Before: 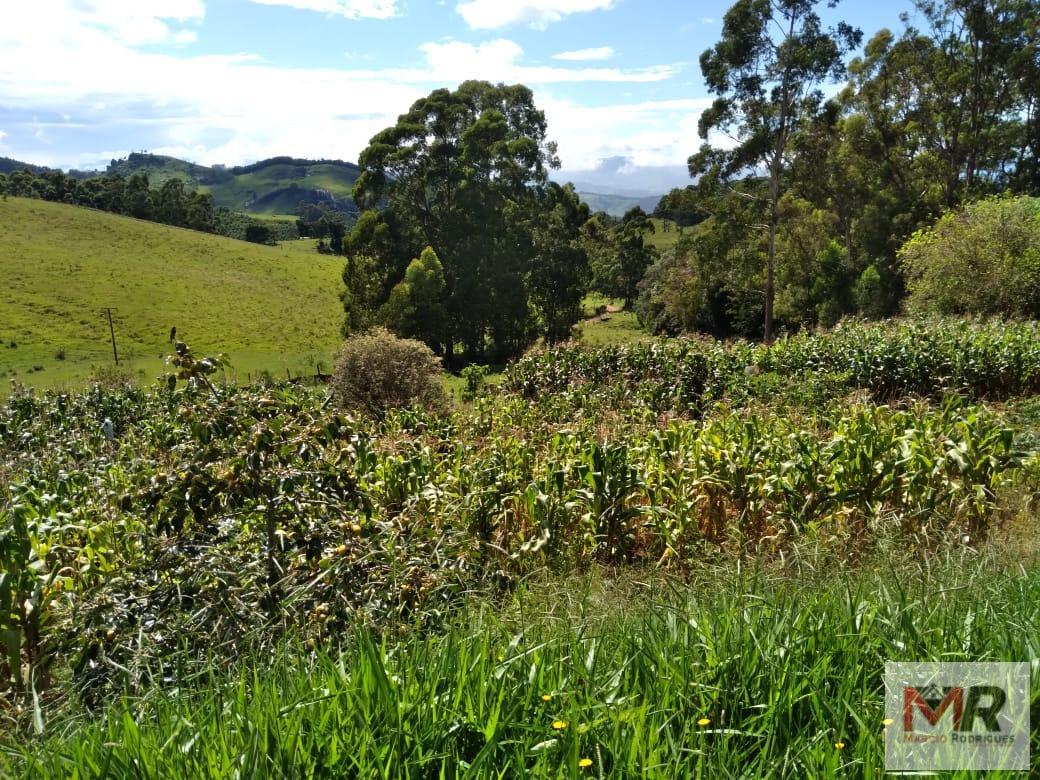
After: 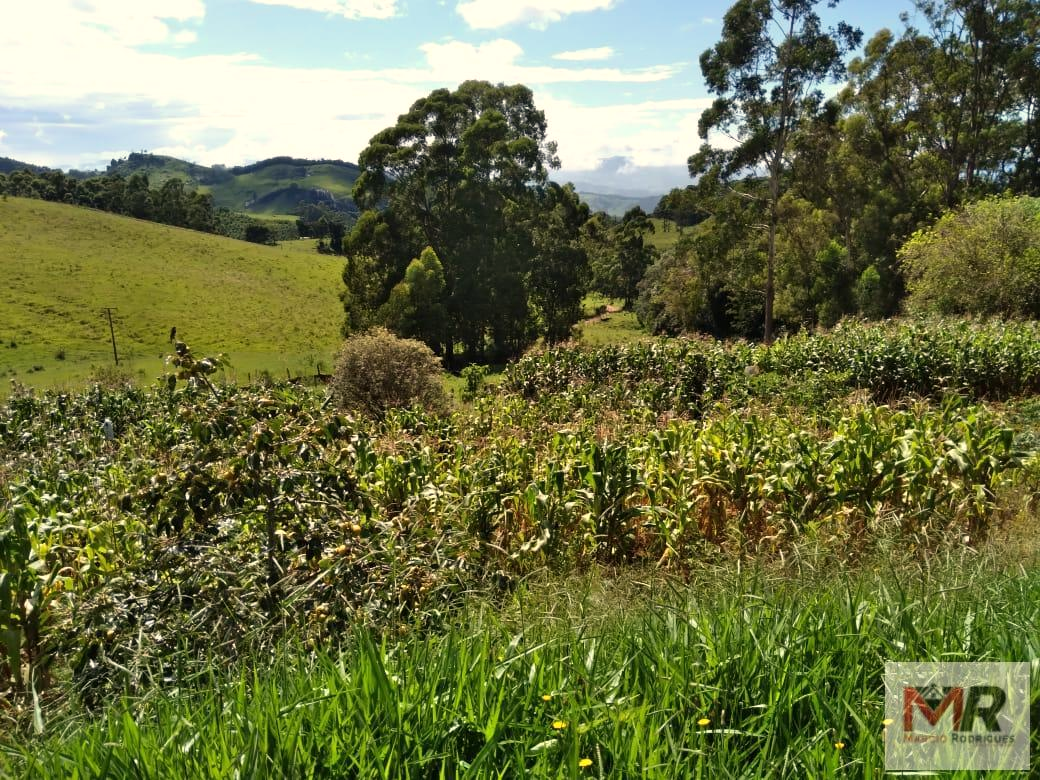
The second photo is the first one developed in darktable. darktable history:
white balance: red 1.045, blue 0.932
contrast equalizer: y [[0.5 ×6], [0.5 ×6], [0.5, 0.5, 0.501, 0.545, 0.707, 0.863], [0 ×6], [0 ×6]]
